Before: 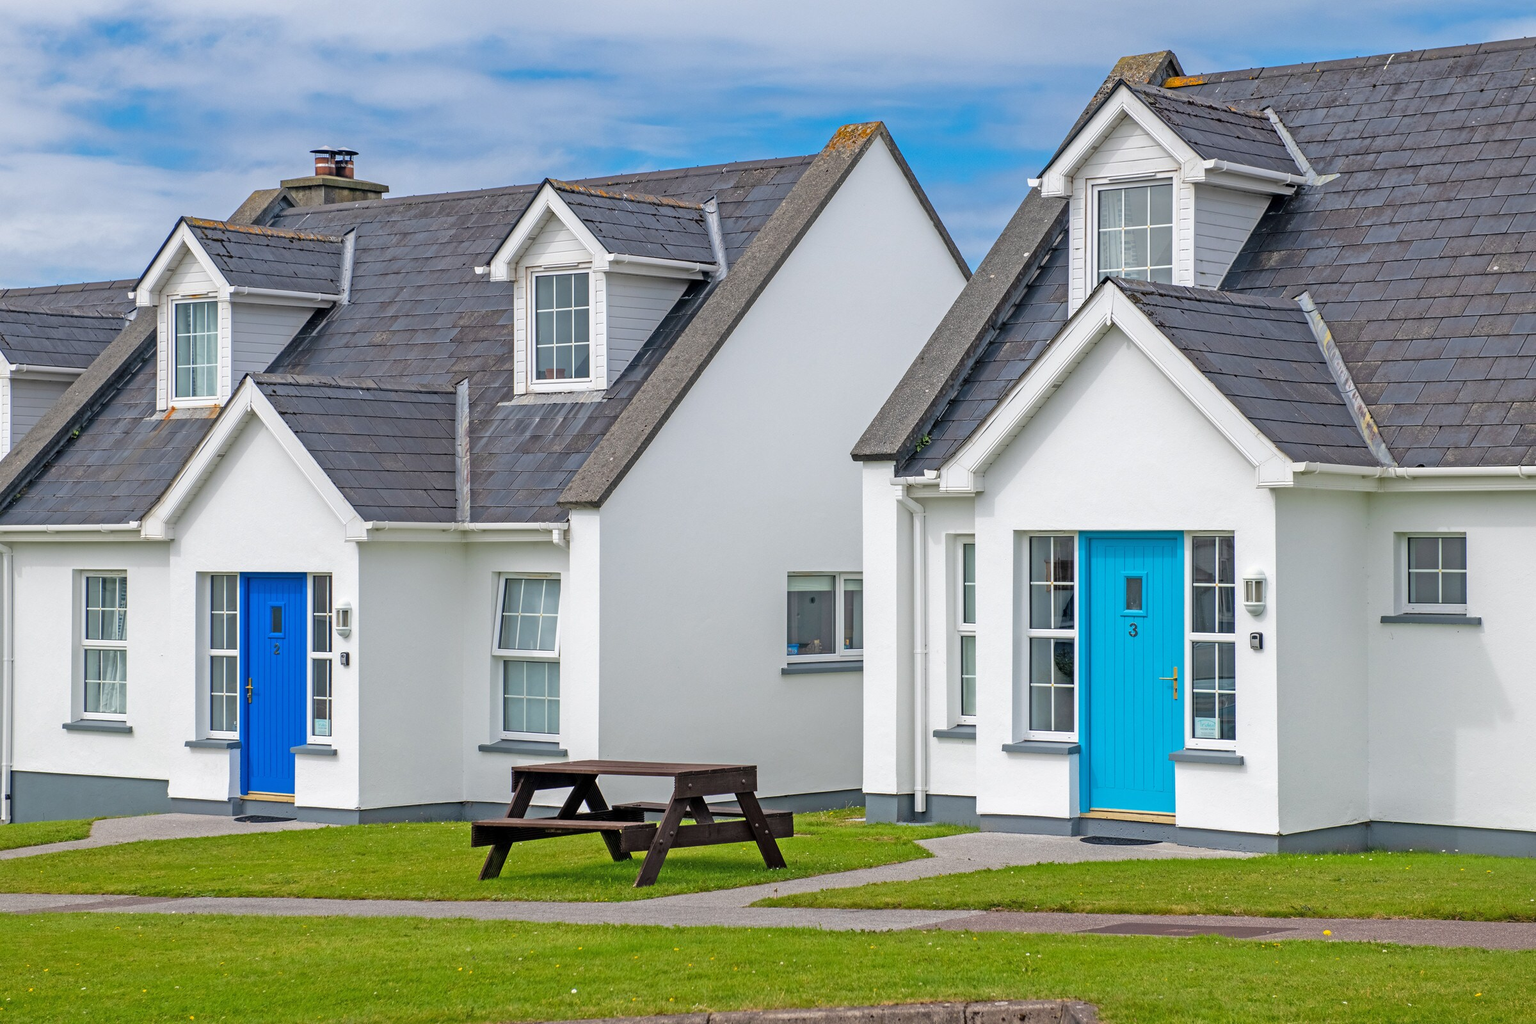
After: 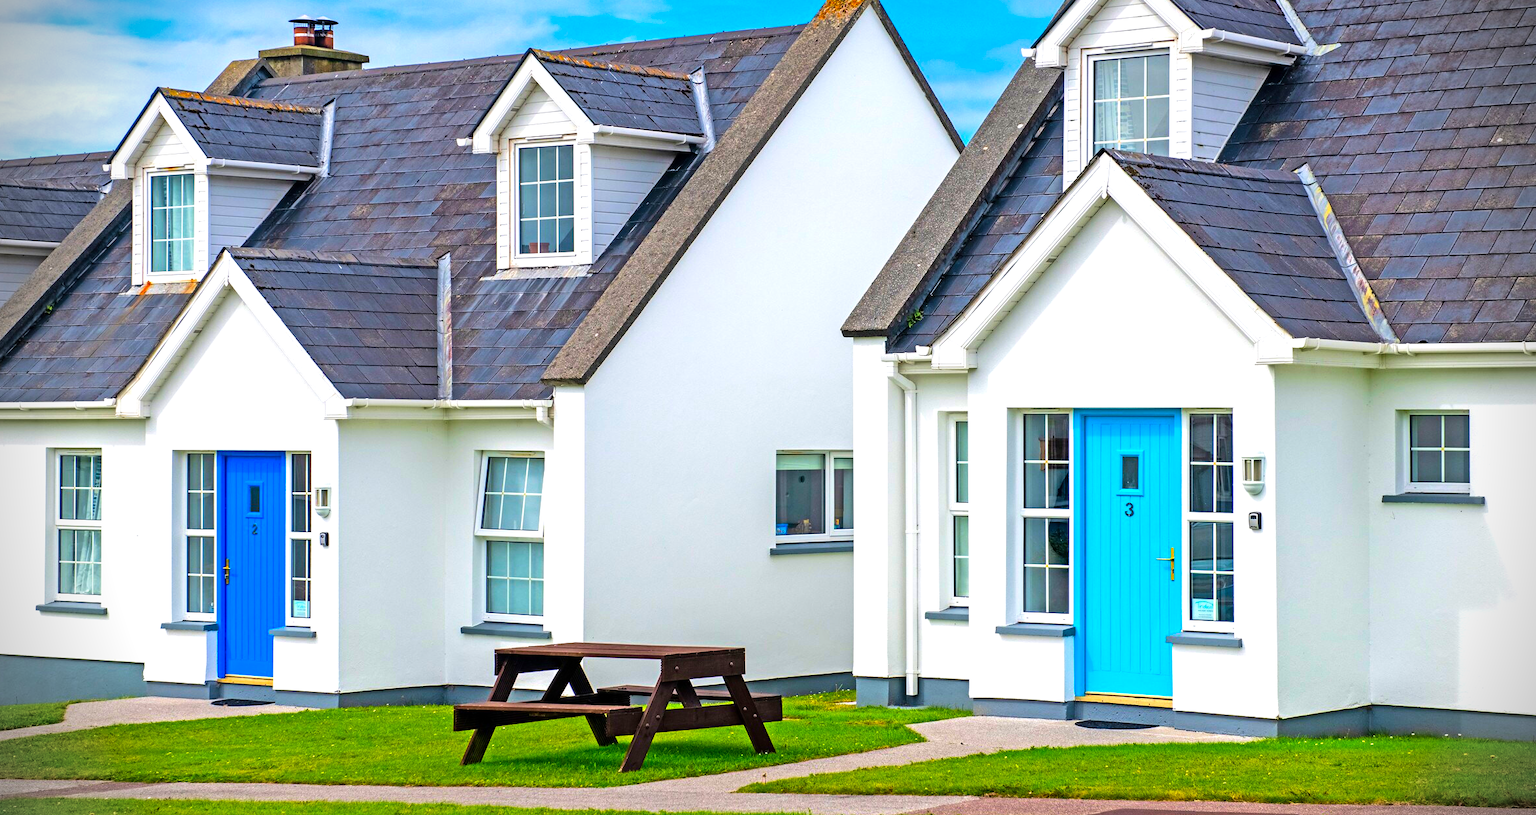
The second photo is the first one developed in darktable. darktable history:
velvia: on, module defaults
crop and rotate: left 1.814%, top 12.818%, right 0.25%, bottom 9.225%
vignetting: fall-off start 88.03%, fall-off radius 24.9%
tone equalizer: -8 EV -0.75 EV, -7 EV -0.7 EV, -6 EV -0.6 EV, -5 EV -0.4 EV, -3 EV 0.4 EV, -2 EV 0.6 EV, -1 EV 0.7 EV, +0 EV 0.75 EV, edges refinement/feathering 500, mask exposure compensation -1.57 EV, preserve details no
color correction: saturation 1.8
